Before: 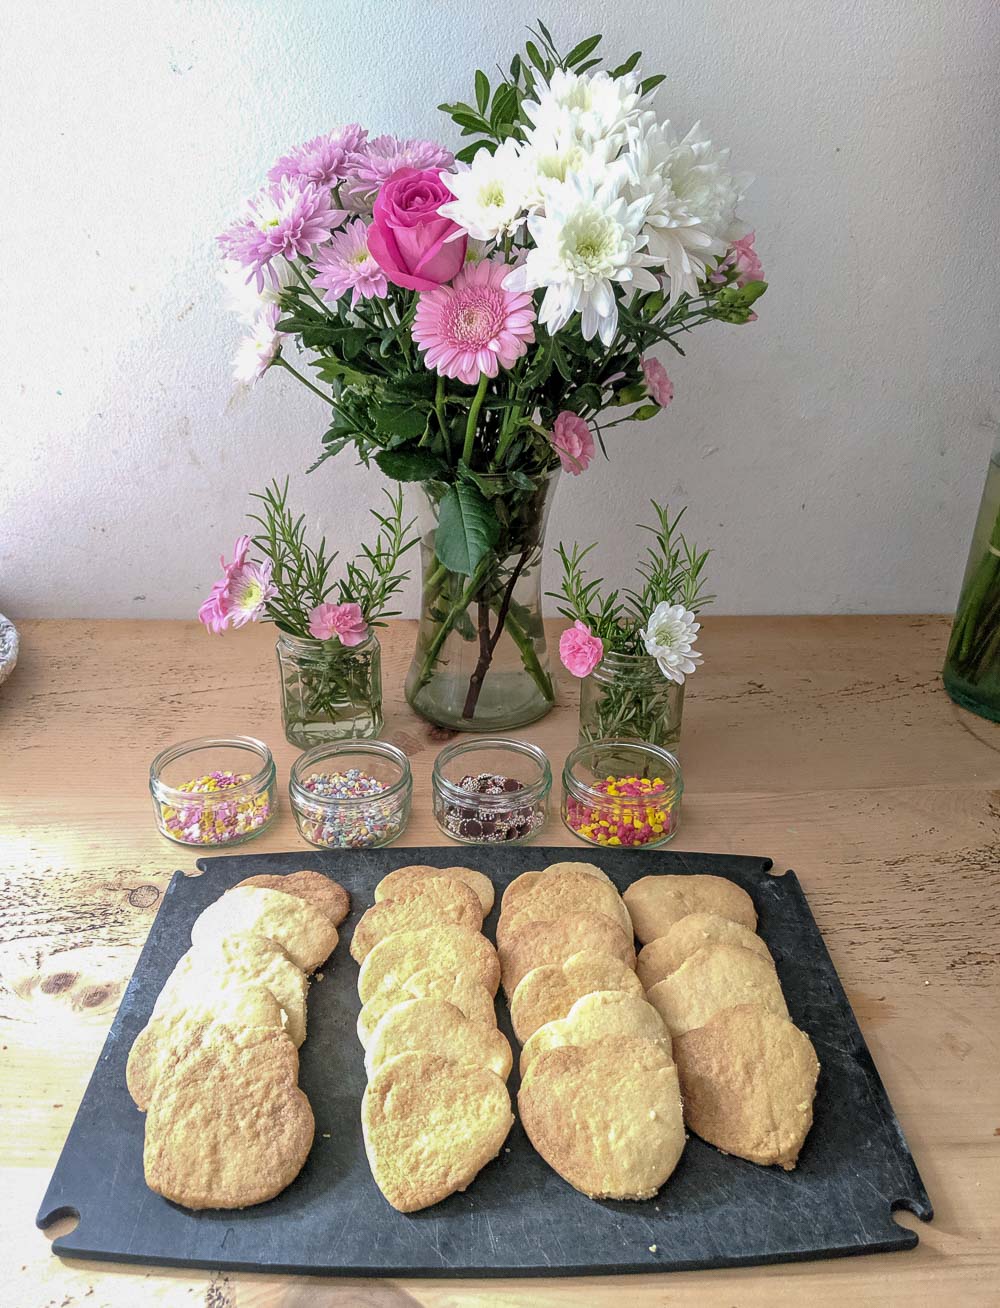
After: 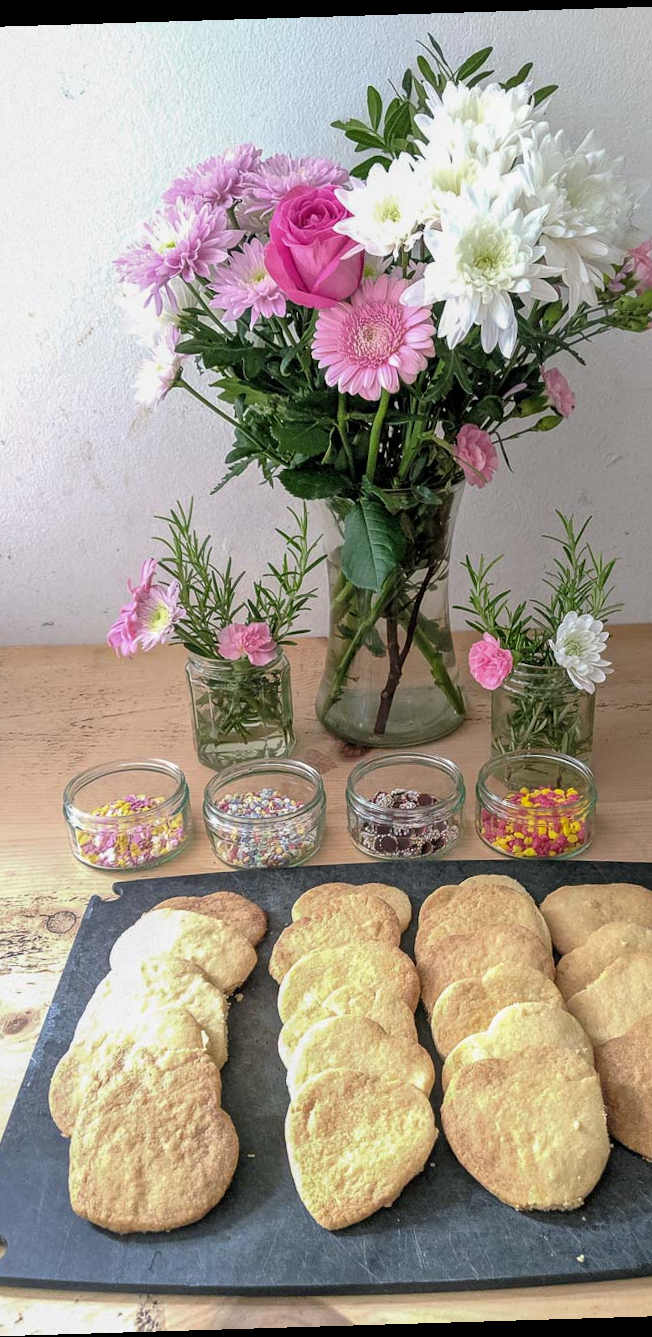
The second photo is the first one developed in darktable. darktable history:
rotate and perspective: rotation -1.75°, automatic cropping off
crop: left 10.644%, right 26.528%
